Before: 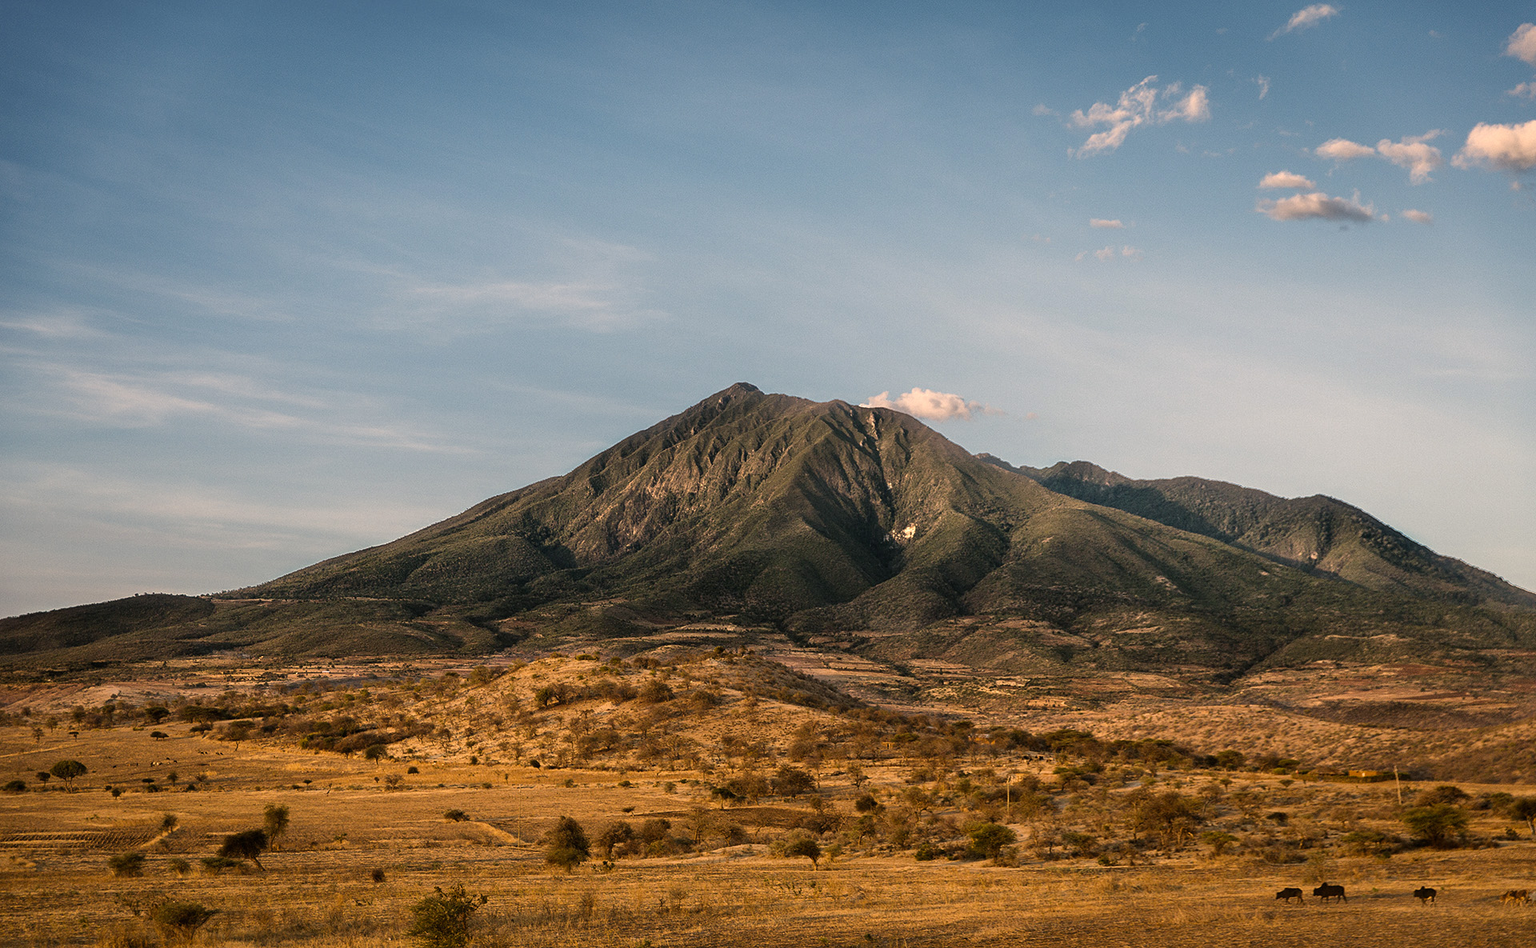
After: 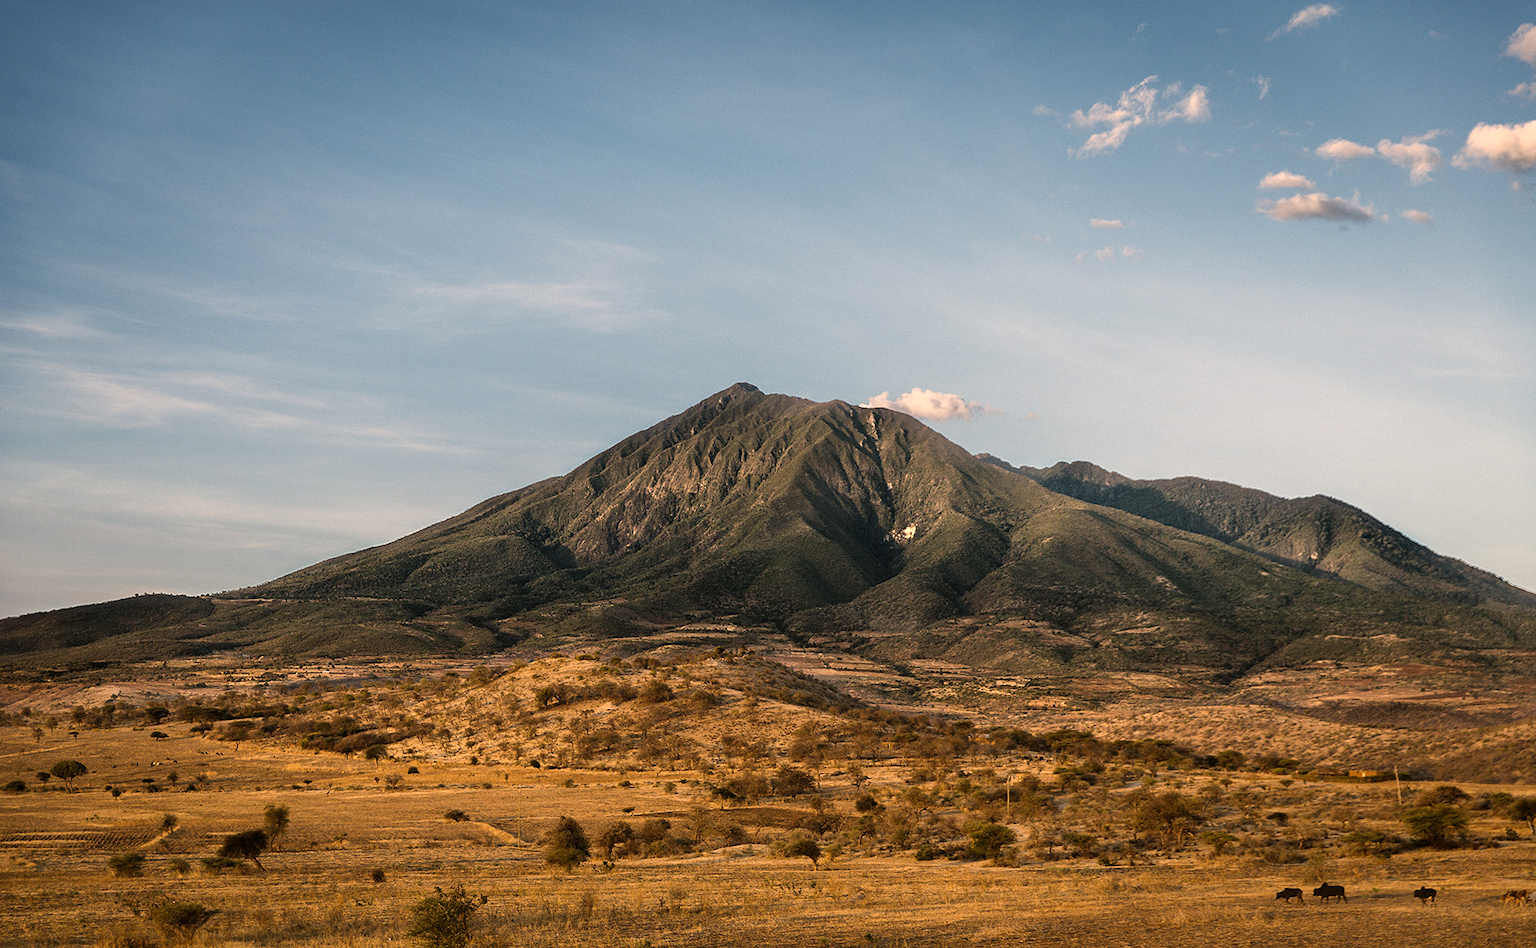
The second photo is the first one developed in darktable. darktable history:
shadows and highlights: shadows -13.42, white point adjustment 4.18, highlights 28.99
